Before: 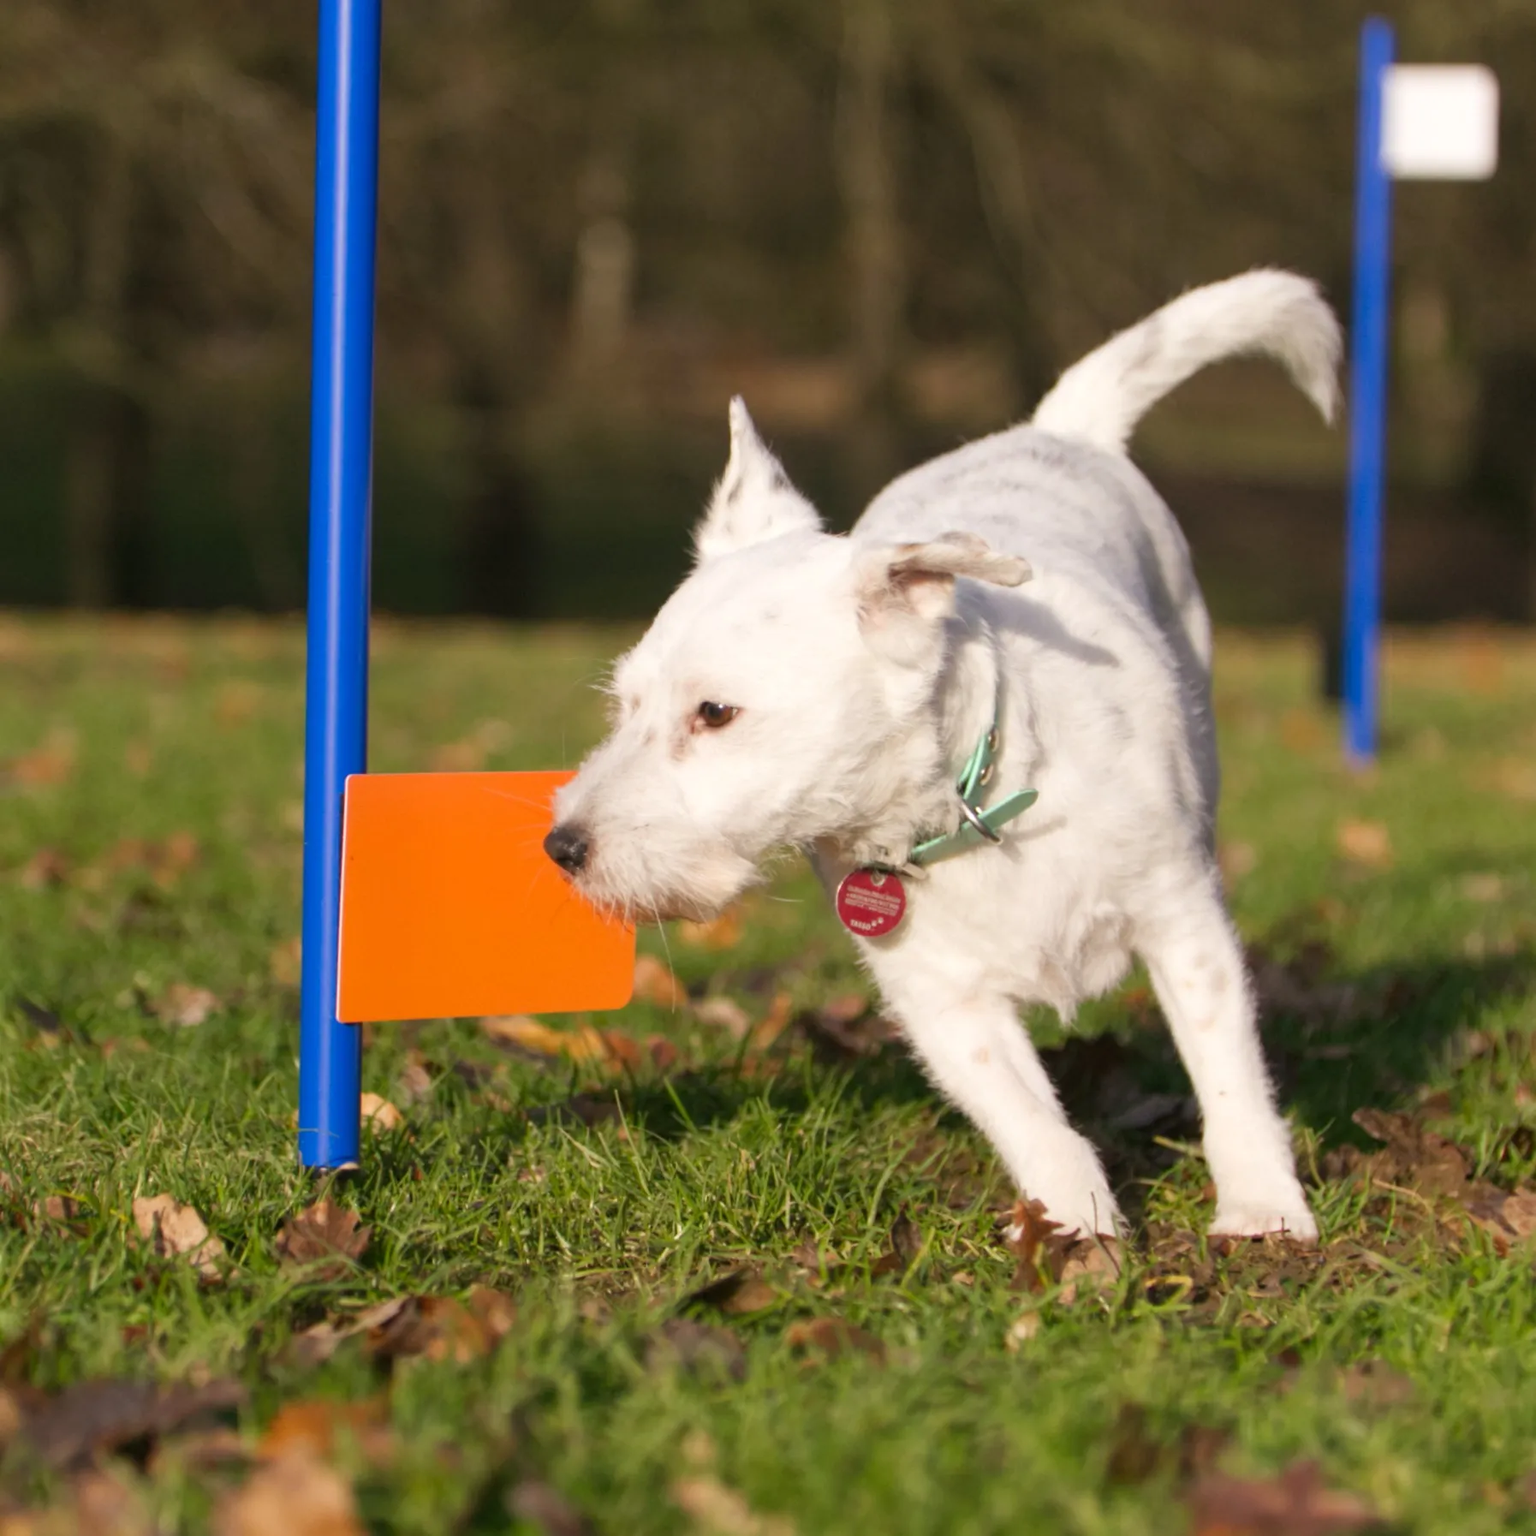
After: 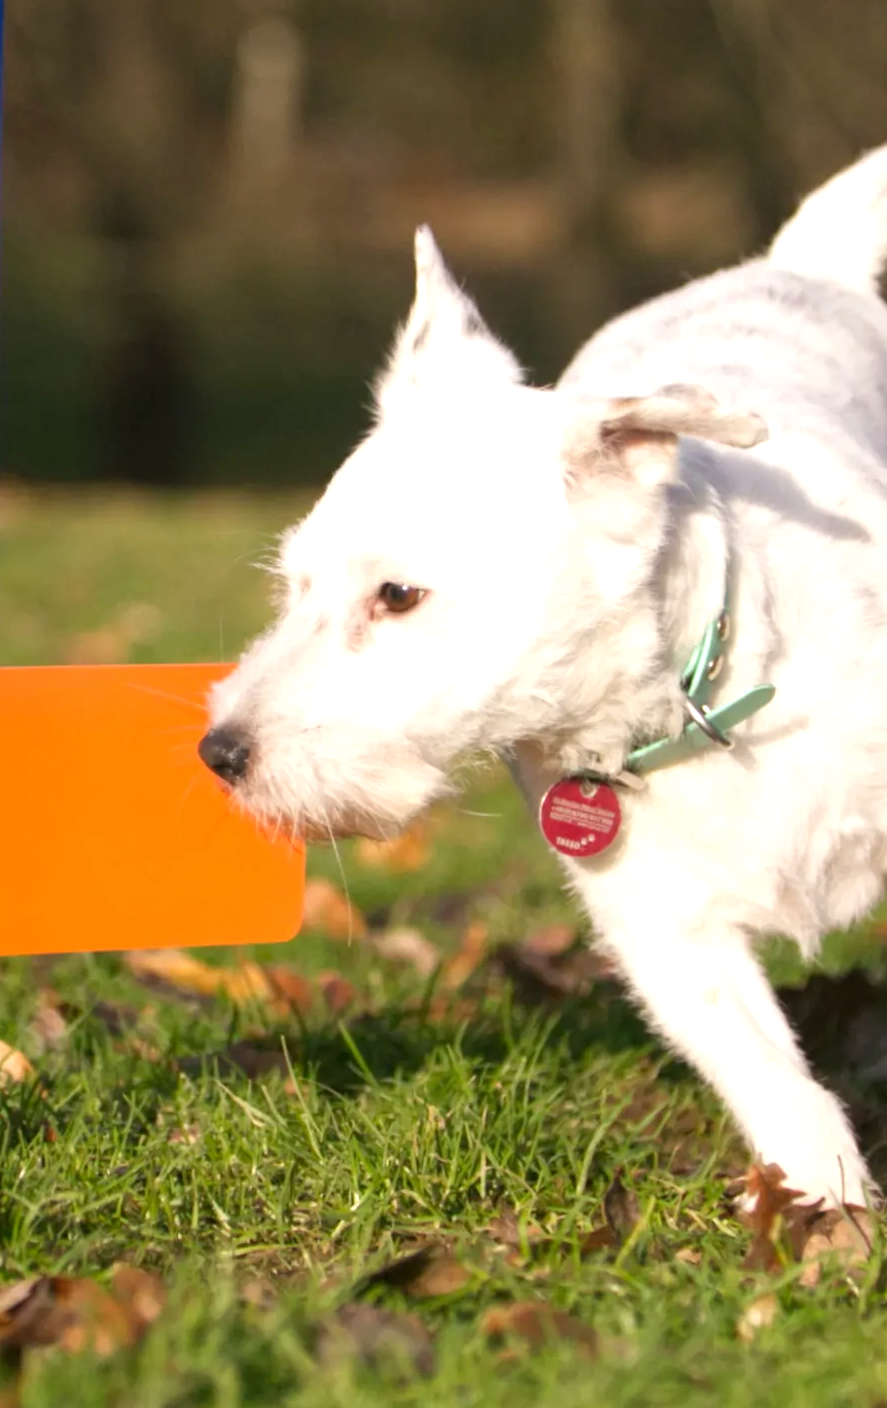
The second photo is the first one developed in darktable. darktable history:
exposure: black level correction 0.001, exposure 0.5 EV, compensate exposure bias true, compensate highlight preservation false
crop and rotate: angle 0.02°, left 24.353%, top 13.219%, right 26.156%, bottom 8.224%
